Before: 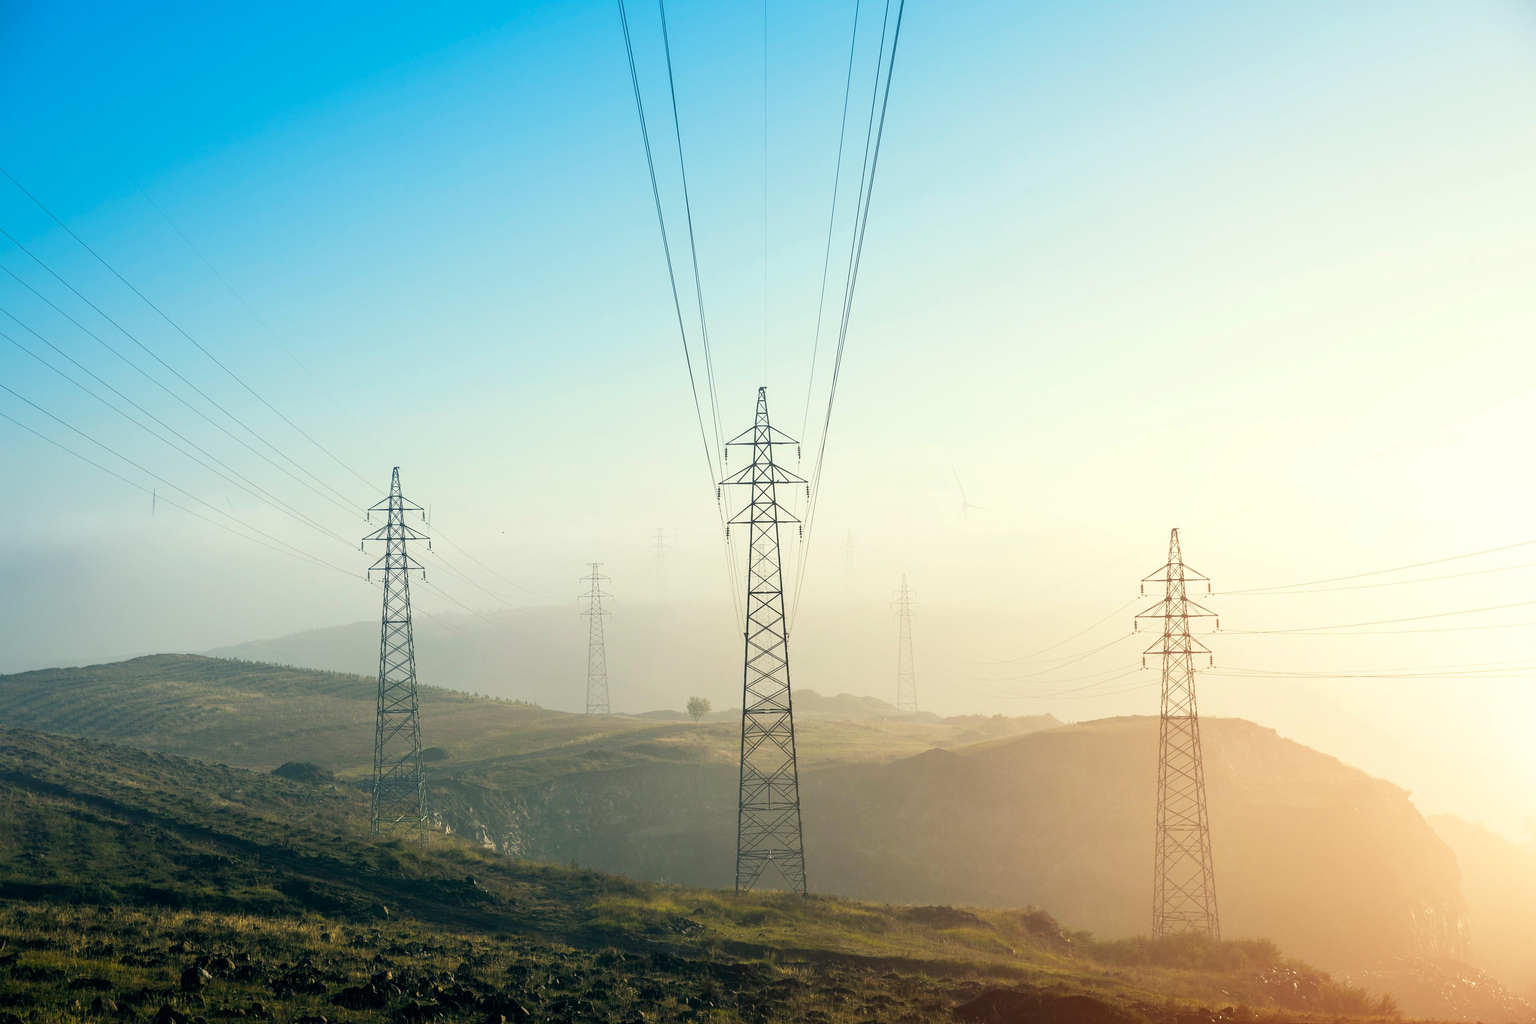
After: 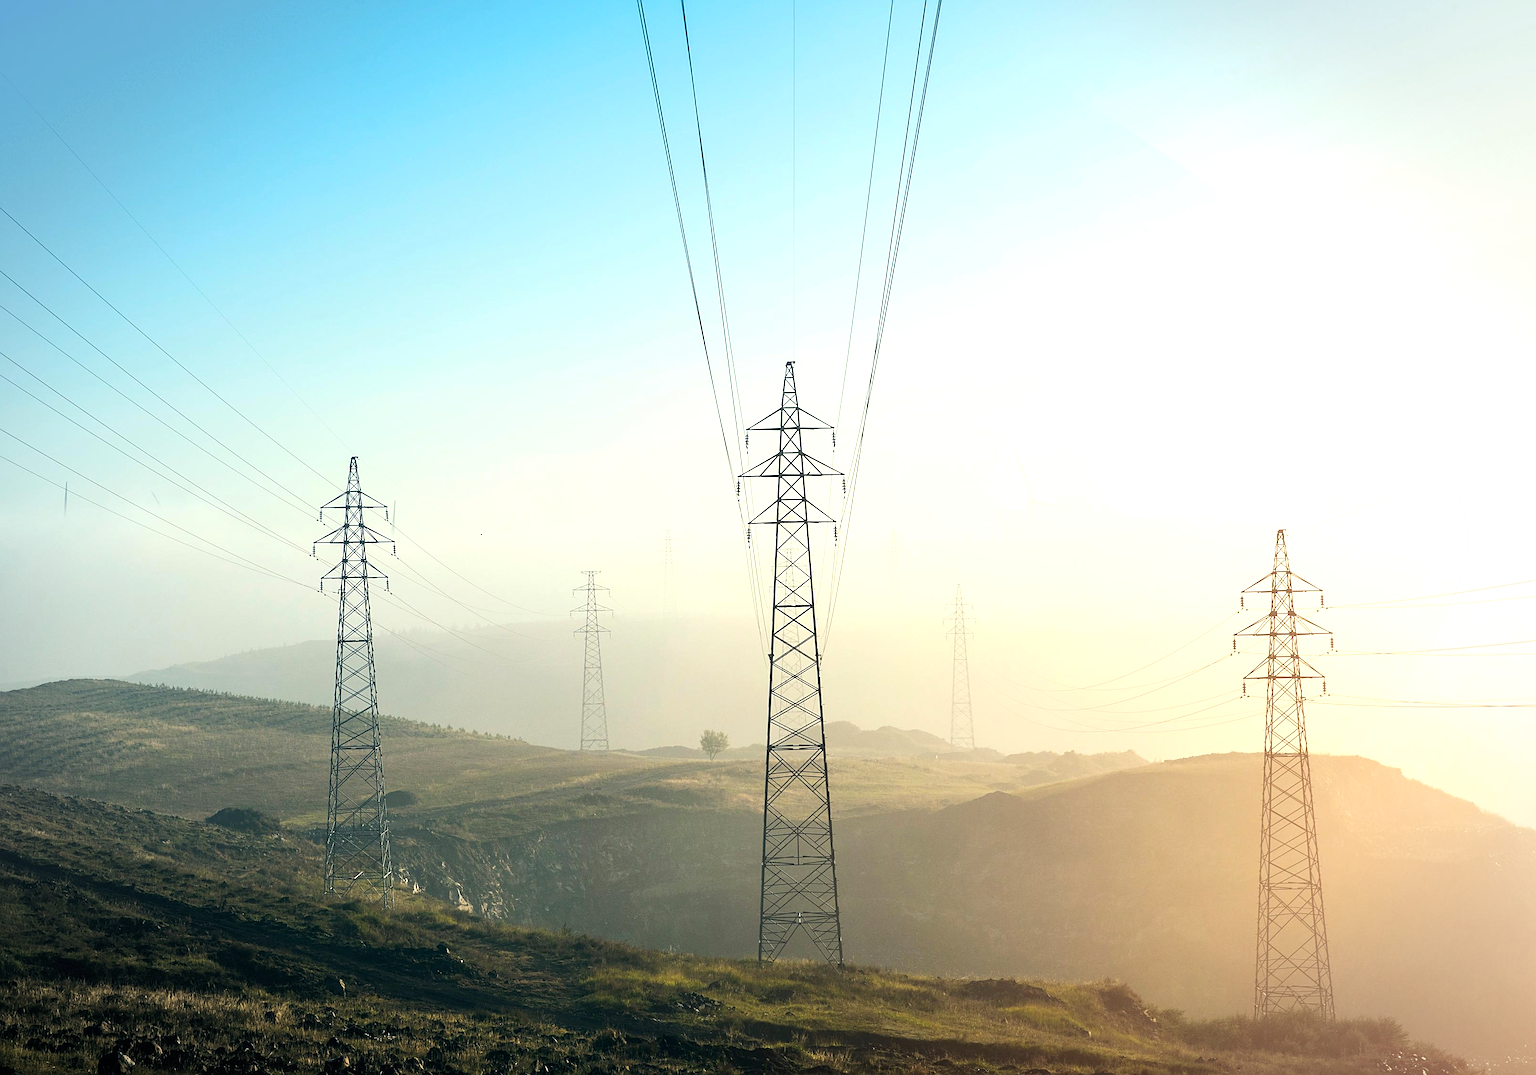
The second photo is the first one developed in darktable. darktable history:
tone equalizer: -8 EV -0.417 EV, -7 EV -0.389 EV, -6 EV -0.333 EV, -5 EV -0.222 EV, -3 EV 0.222 EV, -2 EV 0.333 EV, -1 EV 0.389 EV, +0 EV 0.417 EV, edges refinement/feathering 500, mask exposure compensation -1.57 EV, preserve details no
sharpen: on, module defaults
crop: left 6.446%, top 8.188%, right 9.538%, bottom 3.548%
vignetting: fall-off start 91%, fall-off radius 39.39%, brightness -0.182, saturation -0.3, width/height ratio 1.219, shape 1.3, dithering 8-bit output, unbound false
